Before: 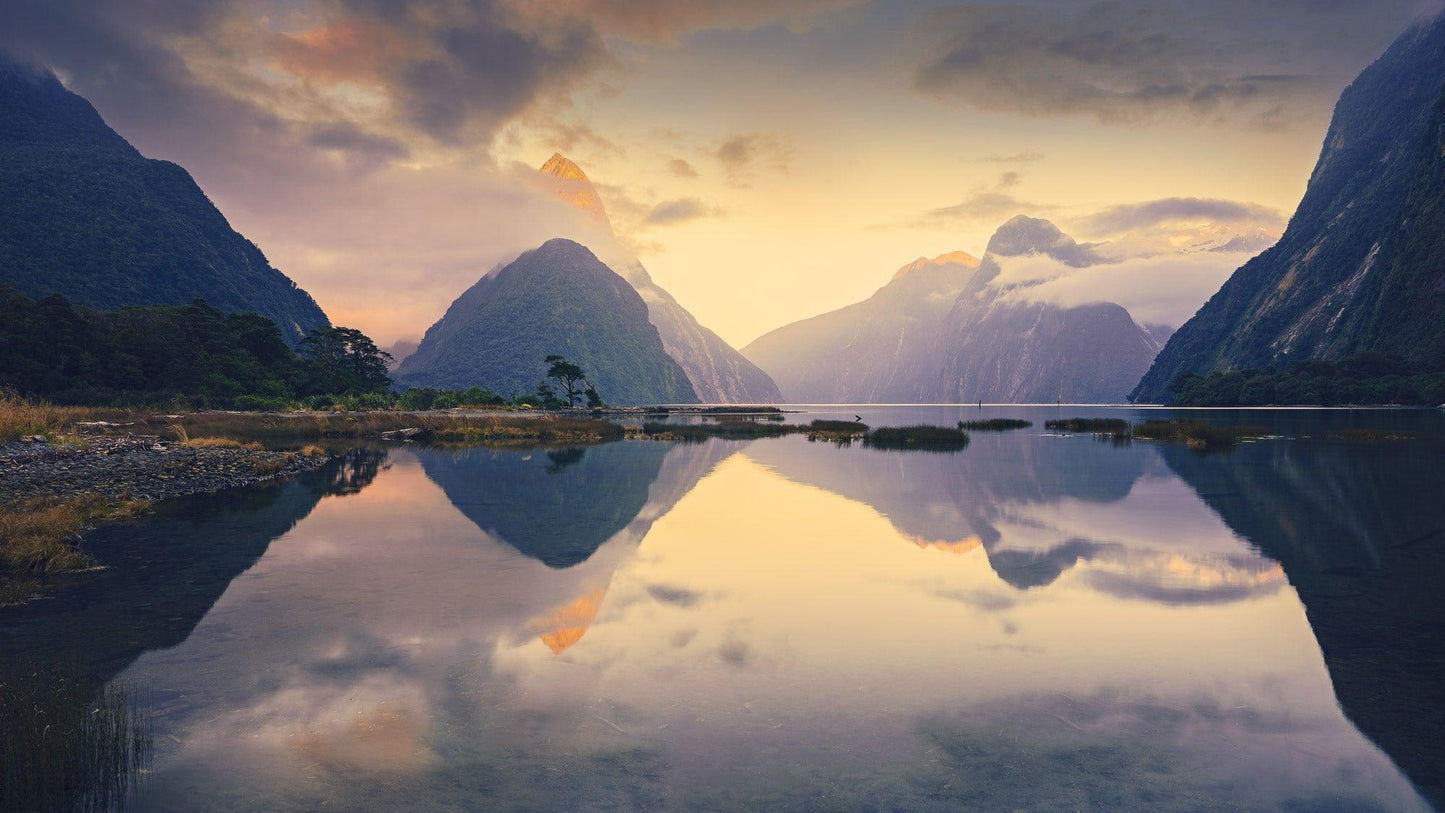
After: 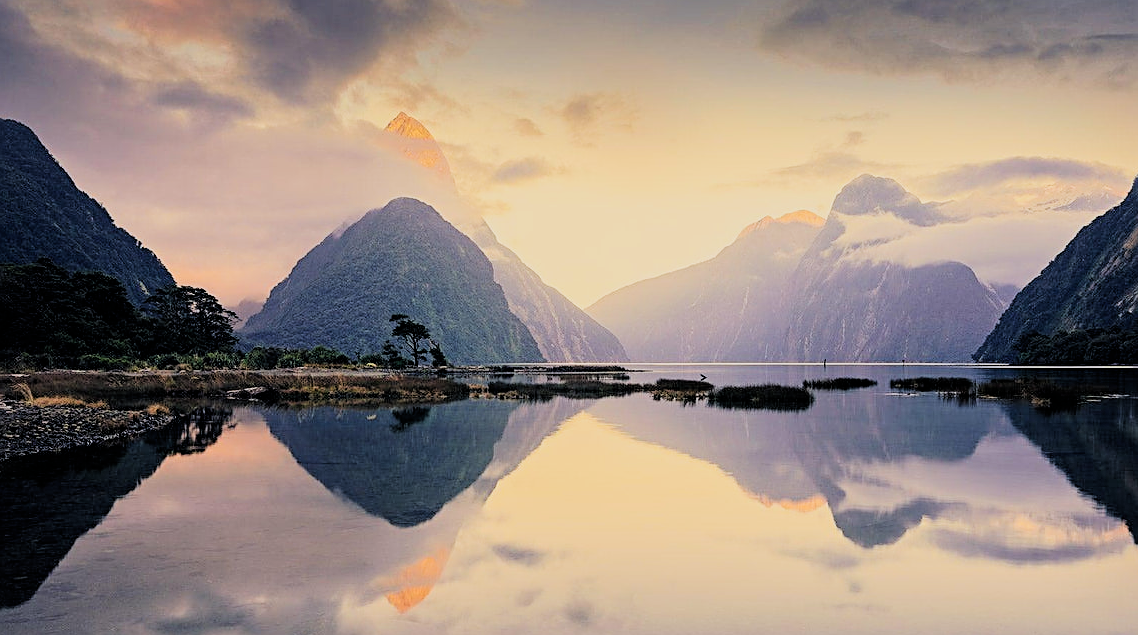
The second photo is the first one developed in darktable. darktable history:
crop and rotate: left 10.77%, top 5.1%, right 10.41%, bottom 16.76%
sharpen: on, module defaults
filmic rgb: black relative exposure -5 EV, white relative exposure 3.5 EV, hardness 3.19, contrast 1.4, highlights saturation mix -50%
rgb levels: preserve colors sum RGB, levels [[0.038, 0.433, 0.934], [0, 0.5, 1], [0, 0.5, 1]]
